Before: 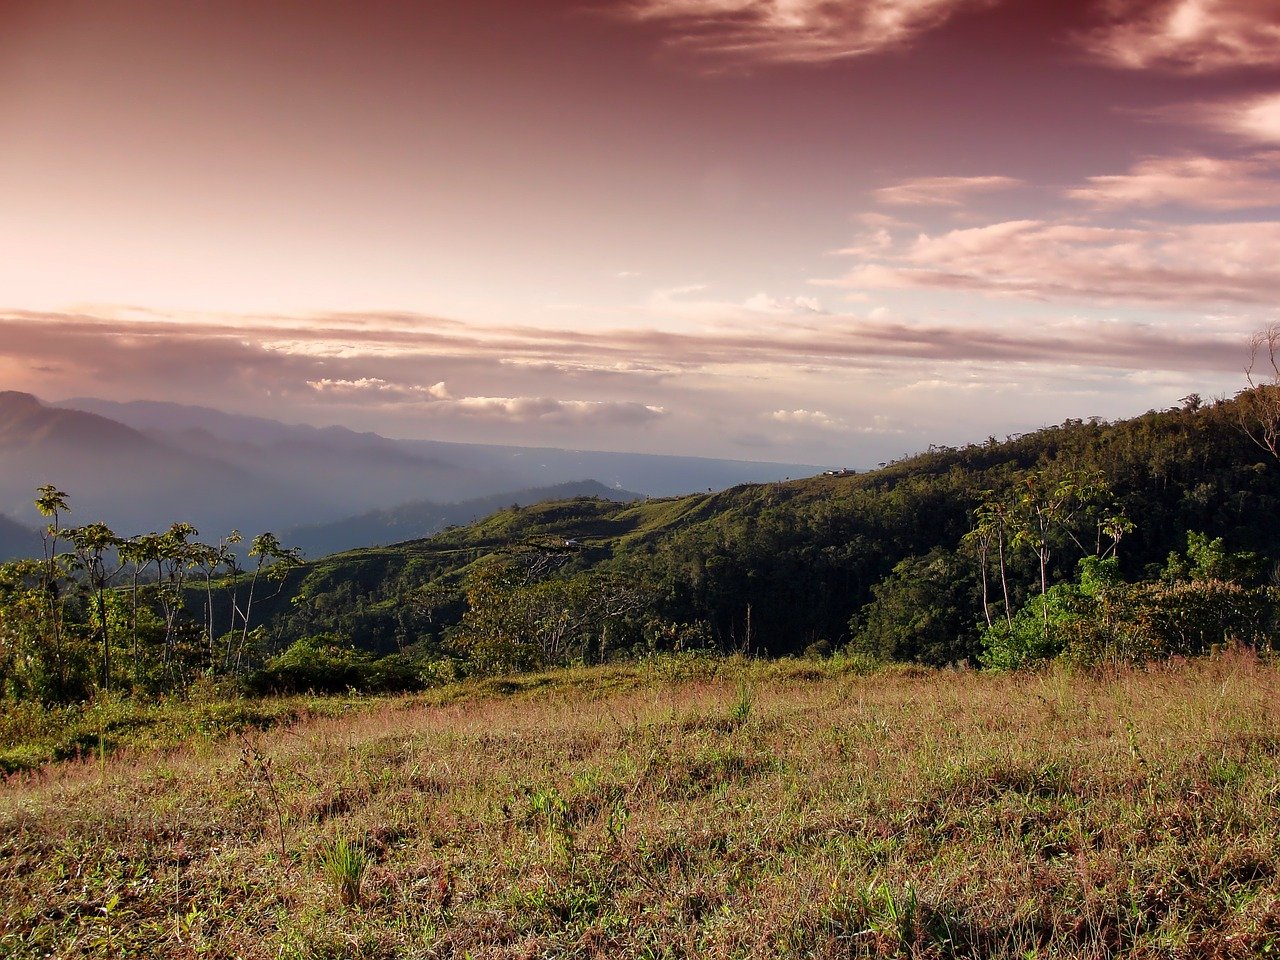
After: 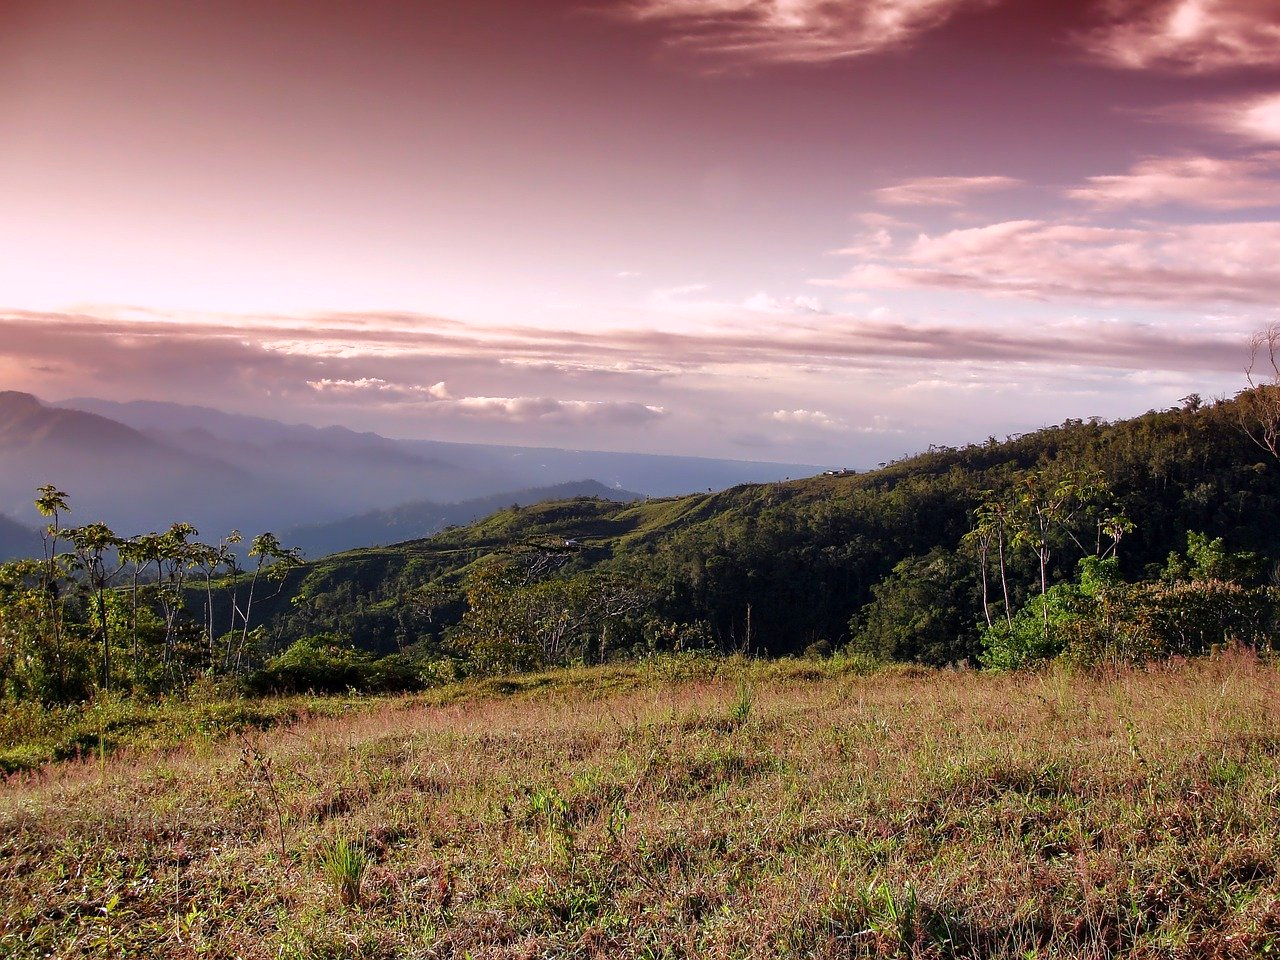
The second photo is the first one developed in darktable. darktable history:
white balance: red 1.004, blue 1.096
exposure: exposure 0.127 EV, compensate highlight preservation false
